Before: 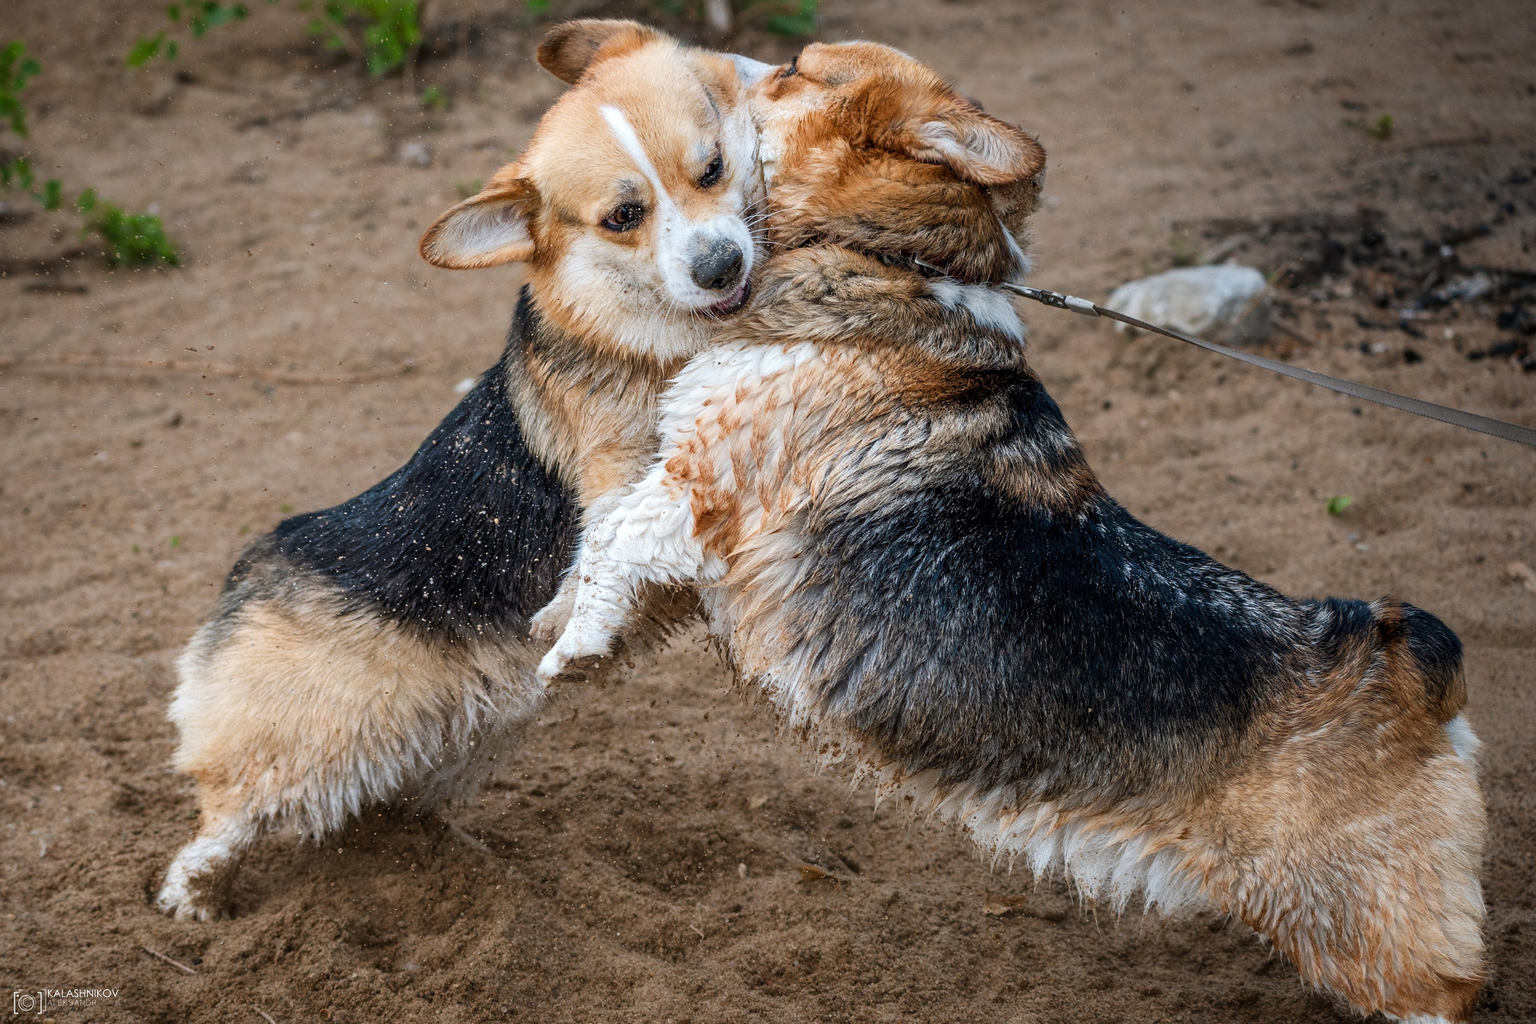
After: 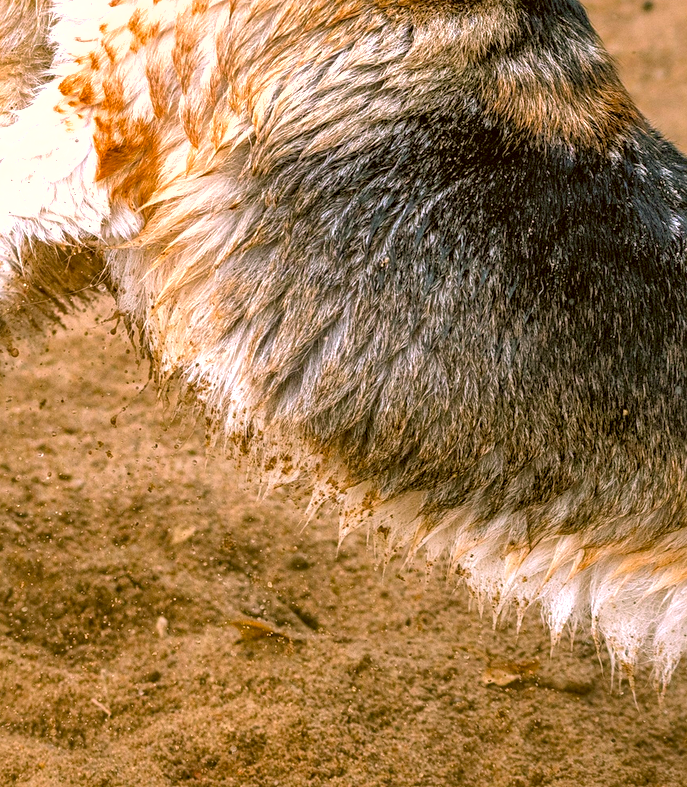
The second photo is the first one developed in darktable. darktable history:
contrast brightness saturation: brightness 0.145
local contrast: on, module defaults
color balance rgb: highlights gain › chroma 2.078%, highlights gain › hue 290.37°, perceptual saturation grading › global saturation 30.495%
shadows and highlights: on, module defaults
color correction: highlights a* 8.21, highlights b* 15.83, shadows a* -0.349, shadows b* 26.16
crop: left 40.467%, top 39.2%, right 25.981%, bottom 3.152%
exposure: black level correction 0, exposure 0.7 EV, compensate highlight preservation false
sharpen: amount 0.201
